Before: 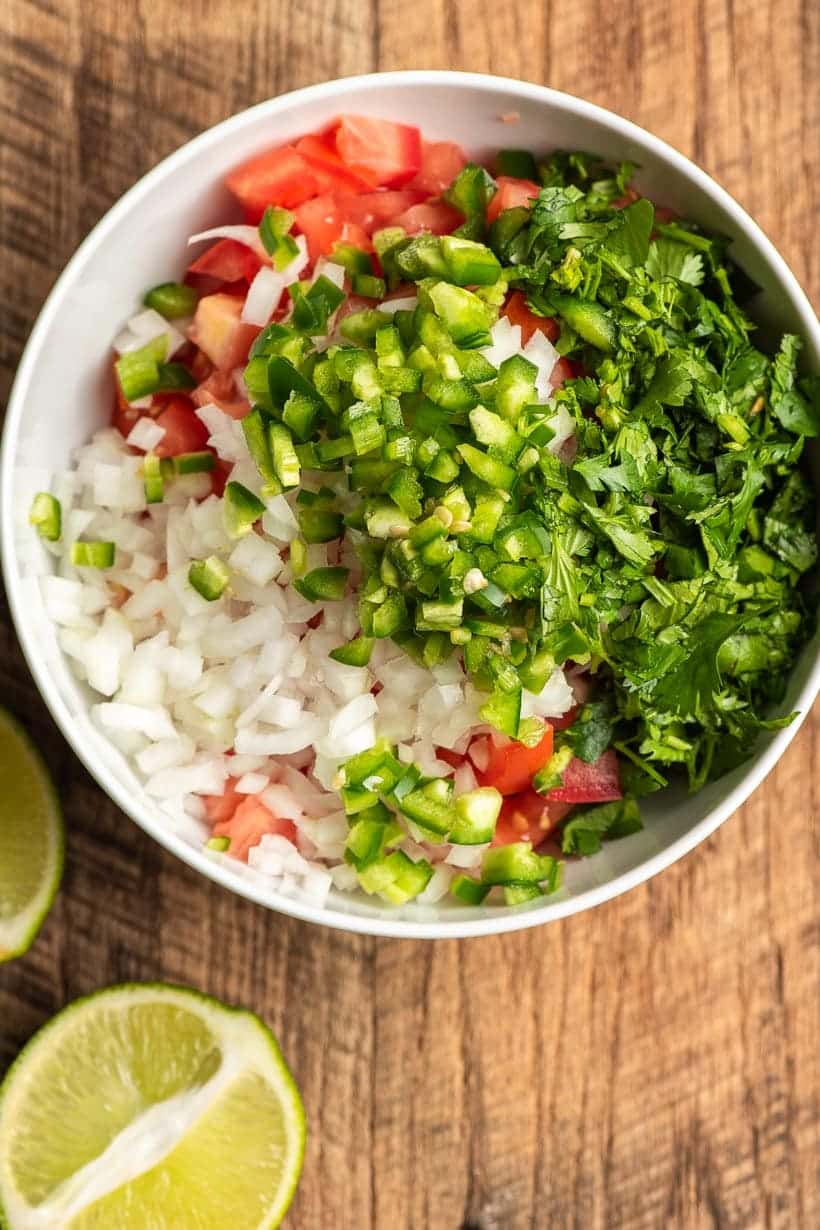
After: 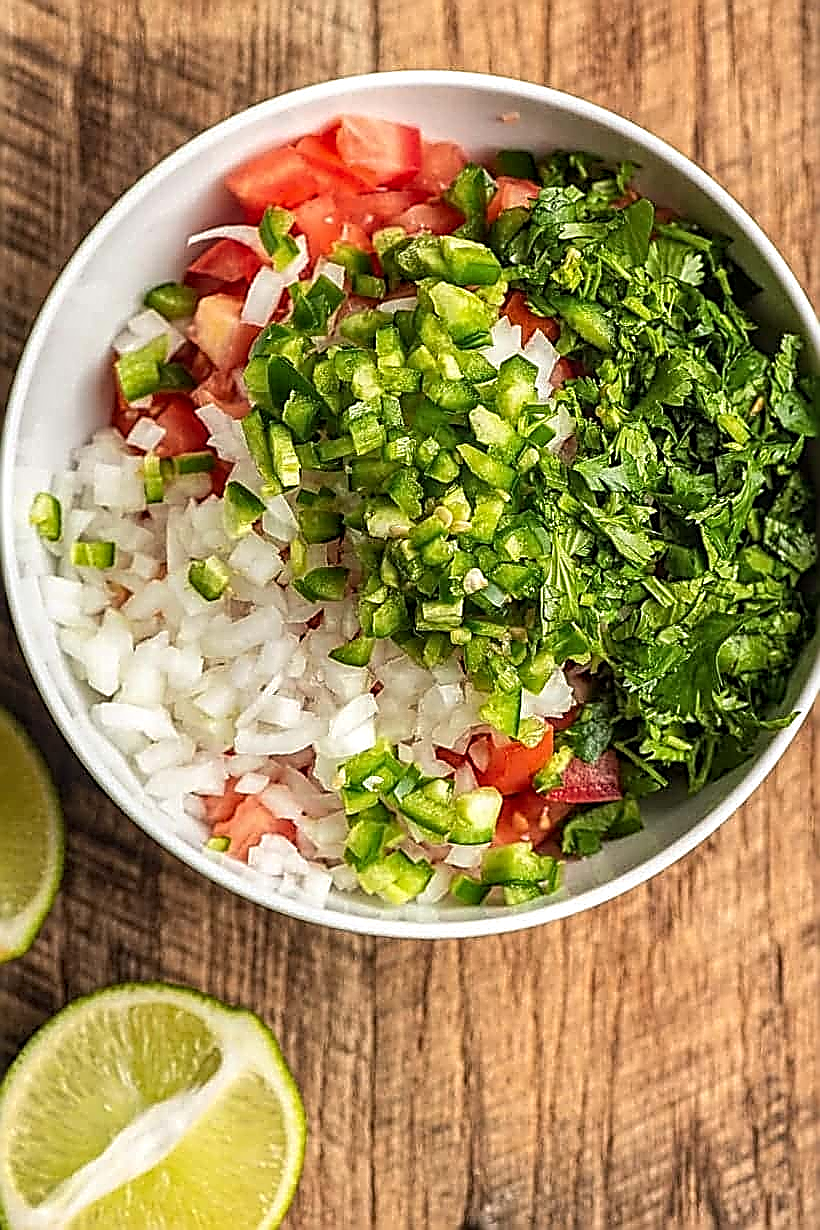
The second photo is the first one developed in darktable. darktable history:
local contrast: on, module defaults
sharpen: amount 1.983
